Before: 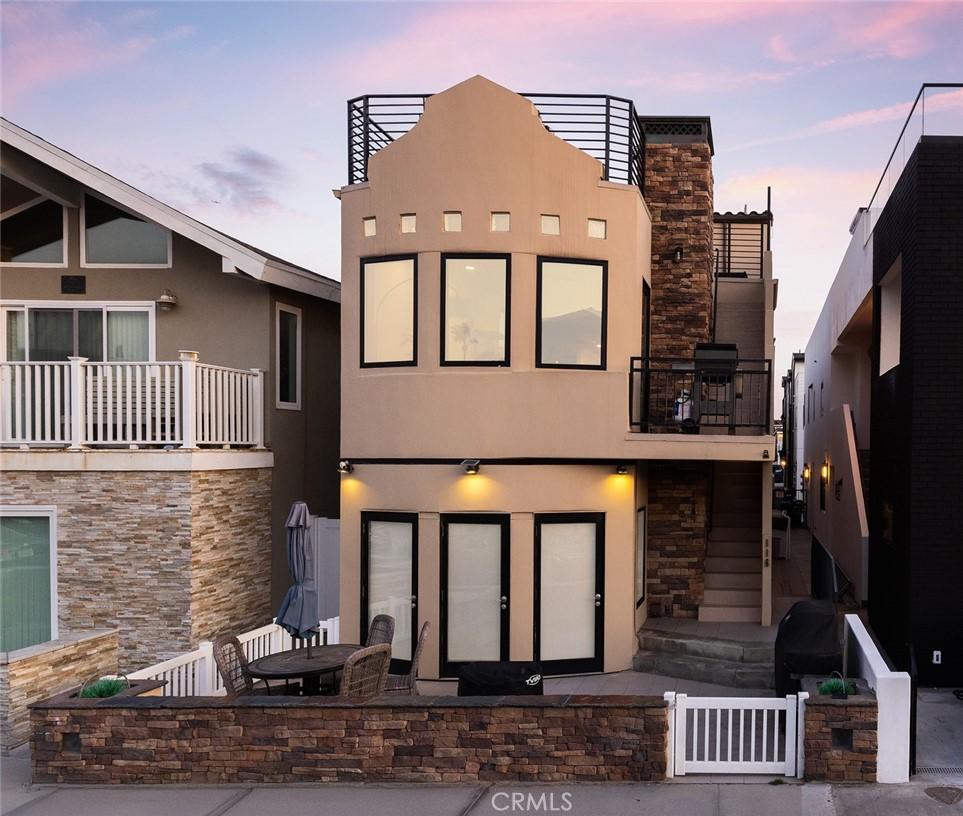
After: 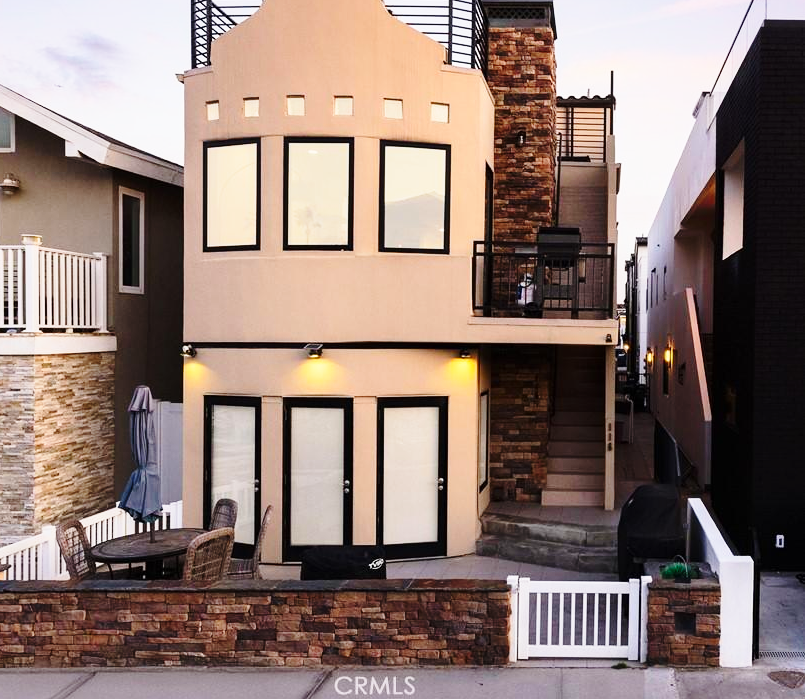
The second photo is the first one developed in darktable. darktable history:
base curve: curves: ch0 [(0, 0) (0.028, 0.03) (0.121, 0.232) (0.46, 0.748) (0.859, 0.968) (1, 1)], preserve colors none
crop: left 16.315%, top 14.246%
contrast brightness saturation: contrast 0.1, brightness 0.03, saturation 0.09
exposure: exposure -0.116 EV, compensate exposure bias true, compensate highlight preservation false
